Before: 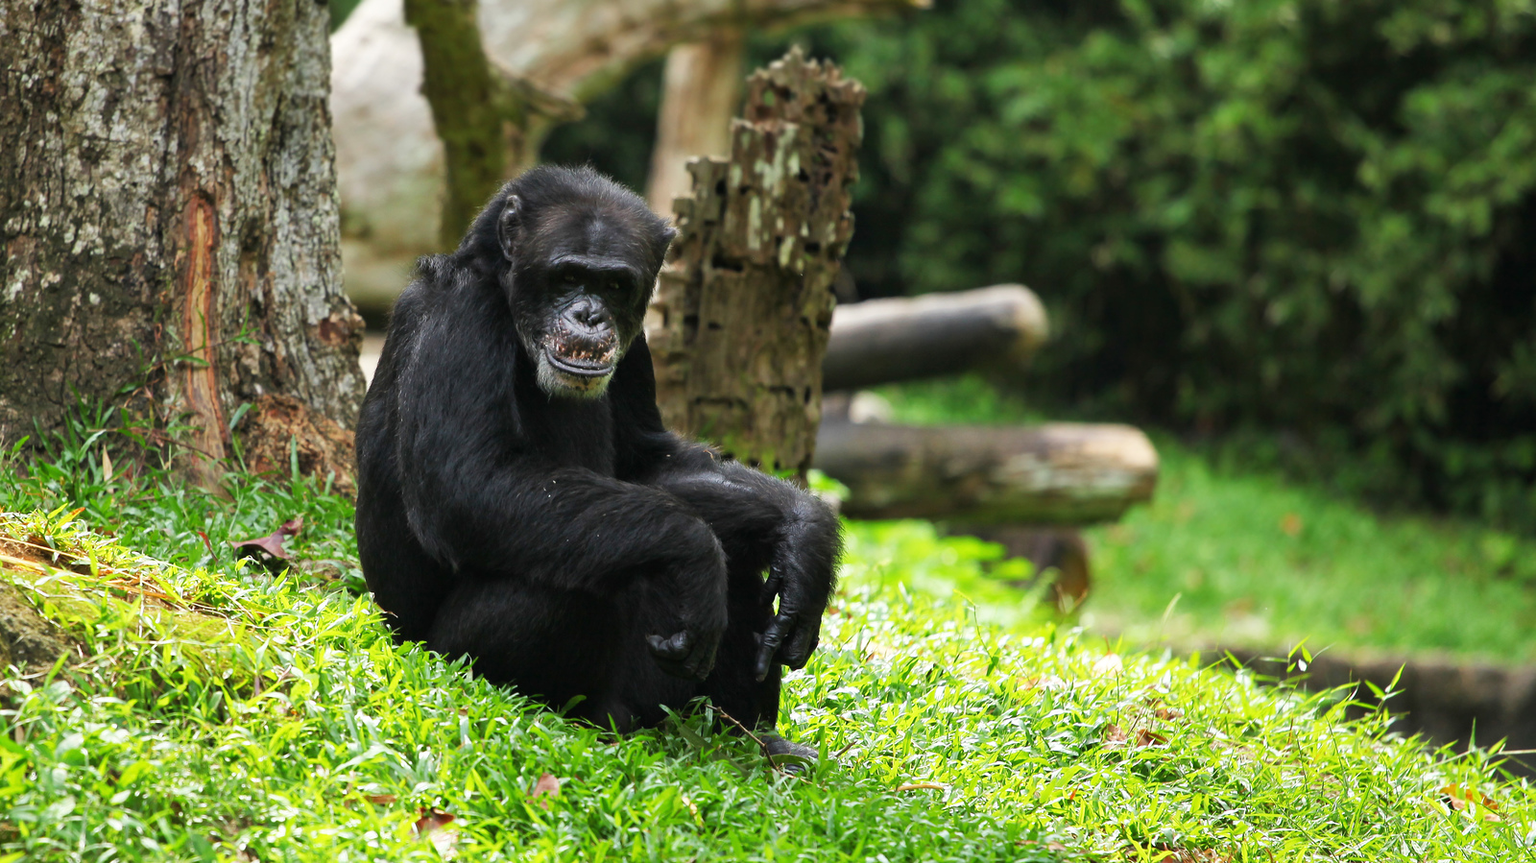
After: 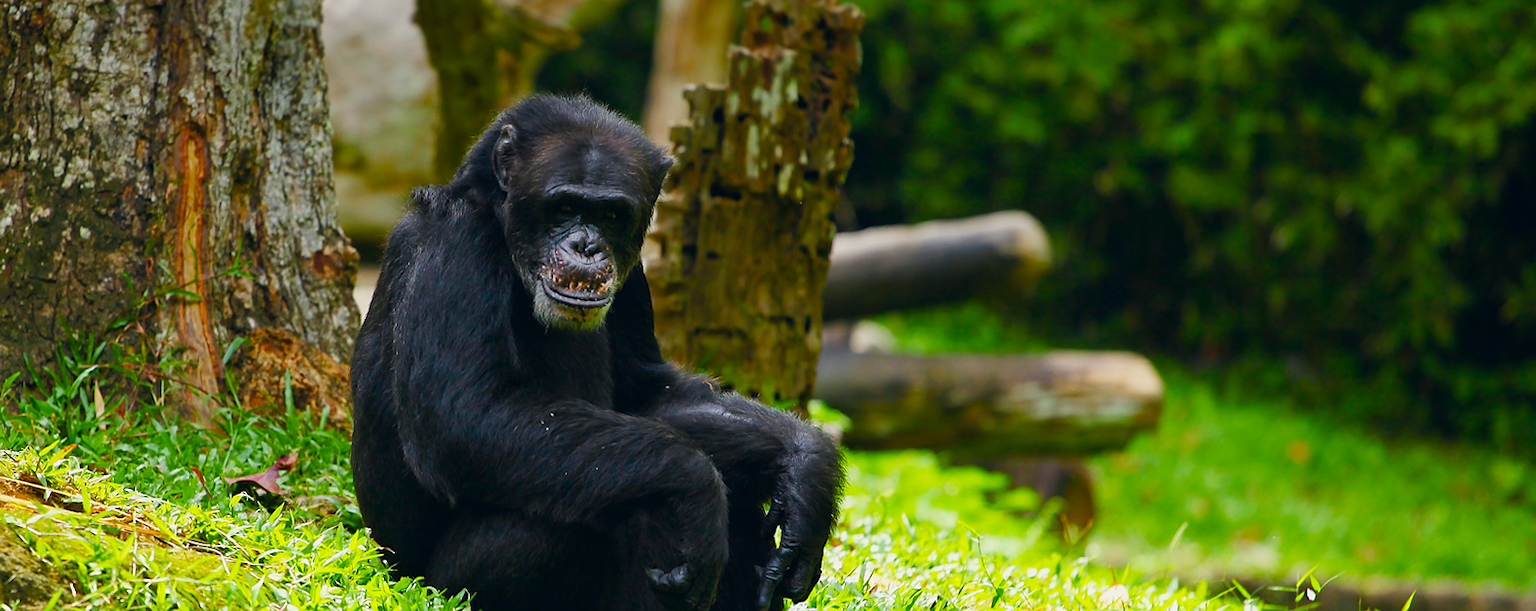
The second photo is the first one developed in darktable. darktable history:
rotate and perspective: rotation -0.45°, automatic cropping original format, crop left 0.008, crop right 0.992, crop top 0.012, crop bottom 0.988
crop and rotate: top 8.293%, bottom 20.996%
sharpen: radius 0.969, amount 0.604
graduated density: rotation 5.63°, offset 76.9
color balance rgb: perceptual saturation grading › global saturation 20%, perceptual saturation grading › highlights -25%, perceptual saturation grading › shadows 50.52%, global vibrance 40.24%
color correction: highlights a* 0.207, highlights b* 2.7, shadows a* -0.874, shadows b* -4.78
